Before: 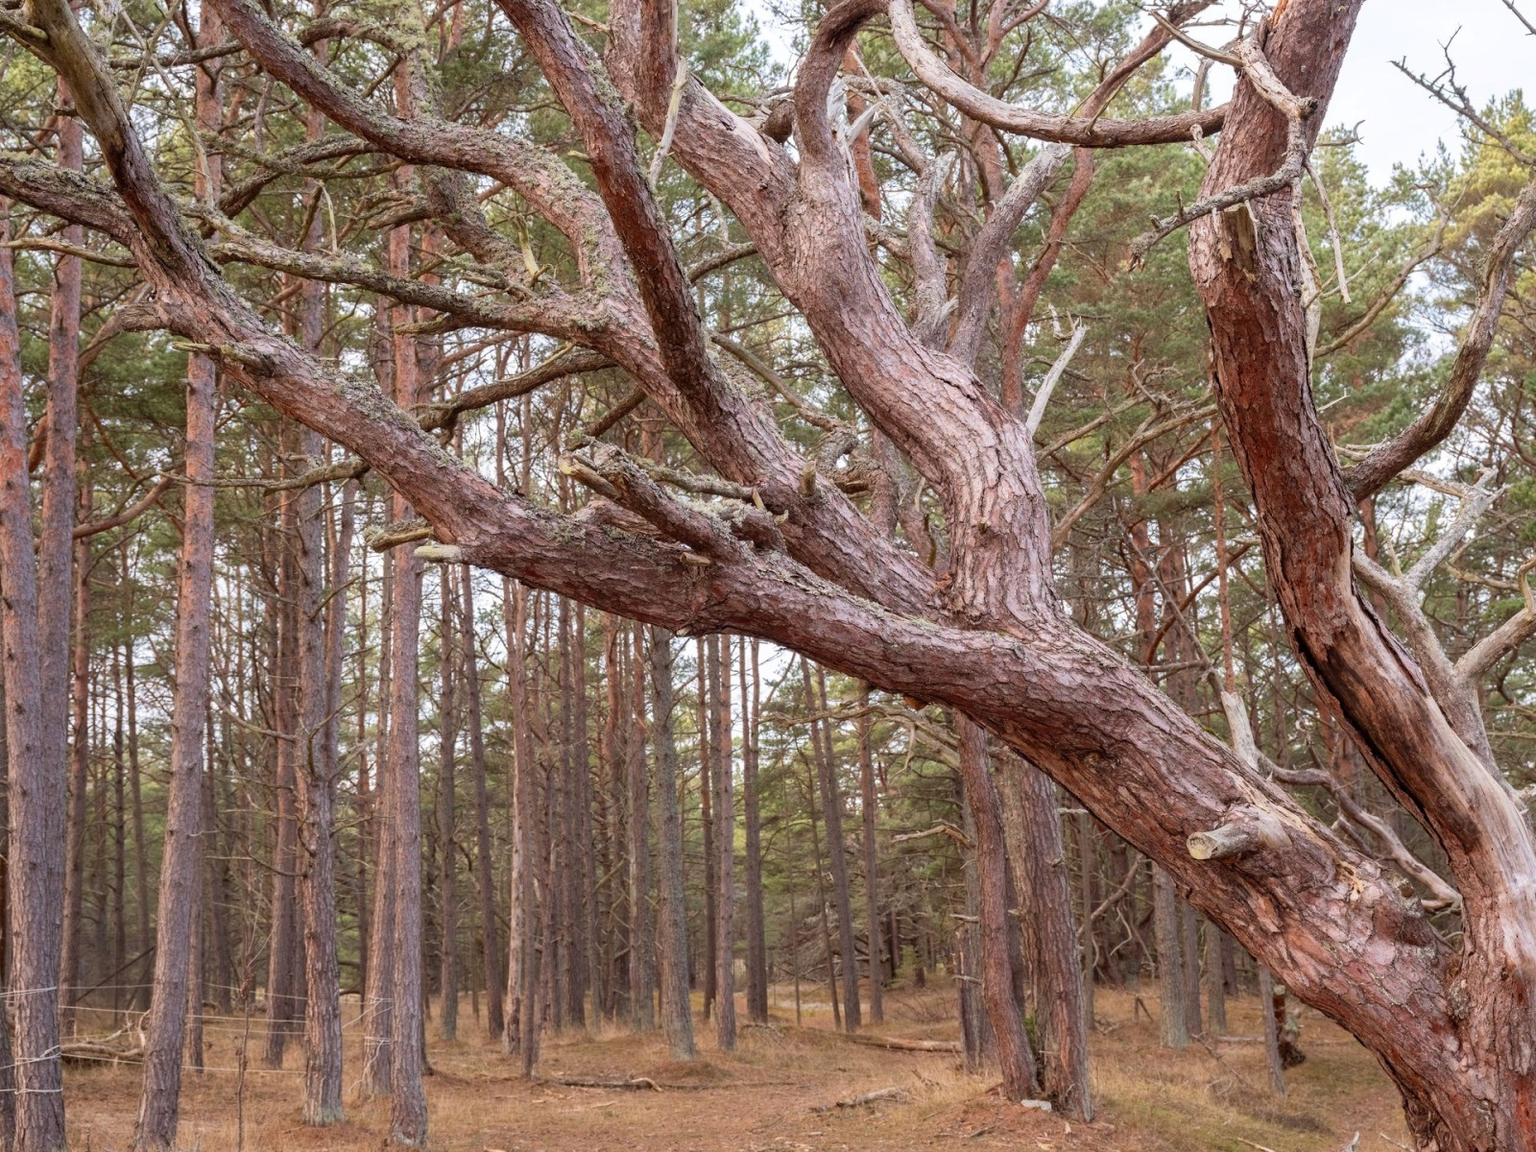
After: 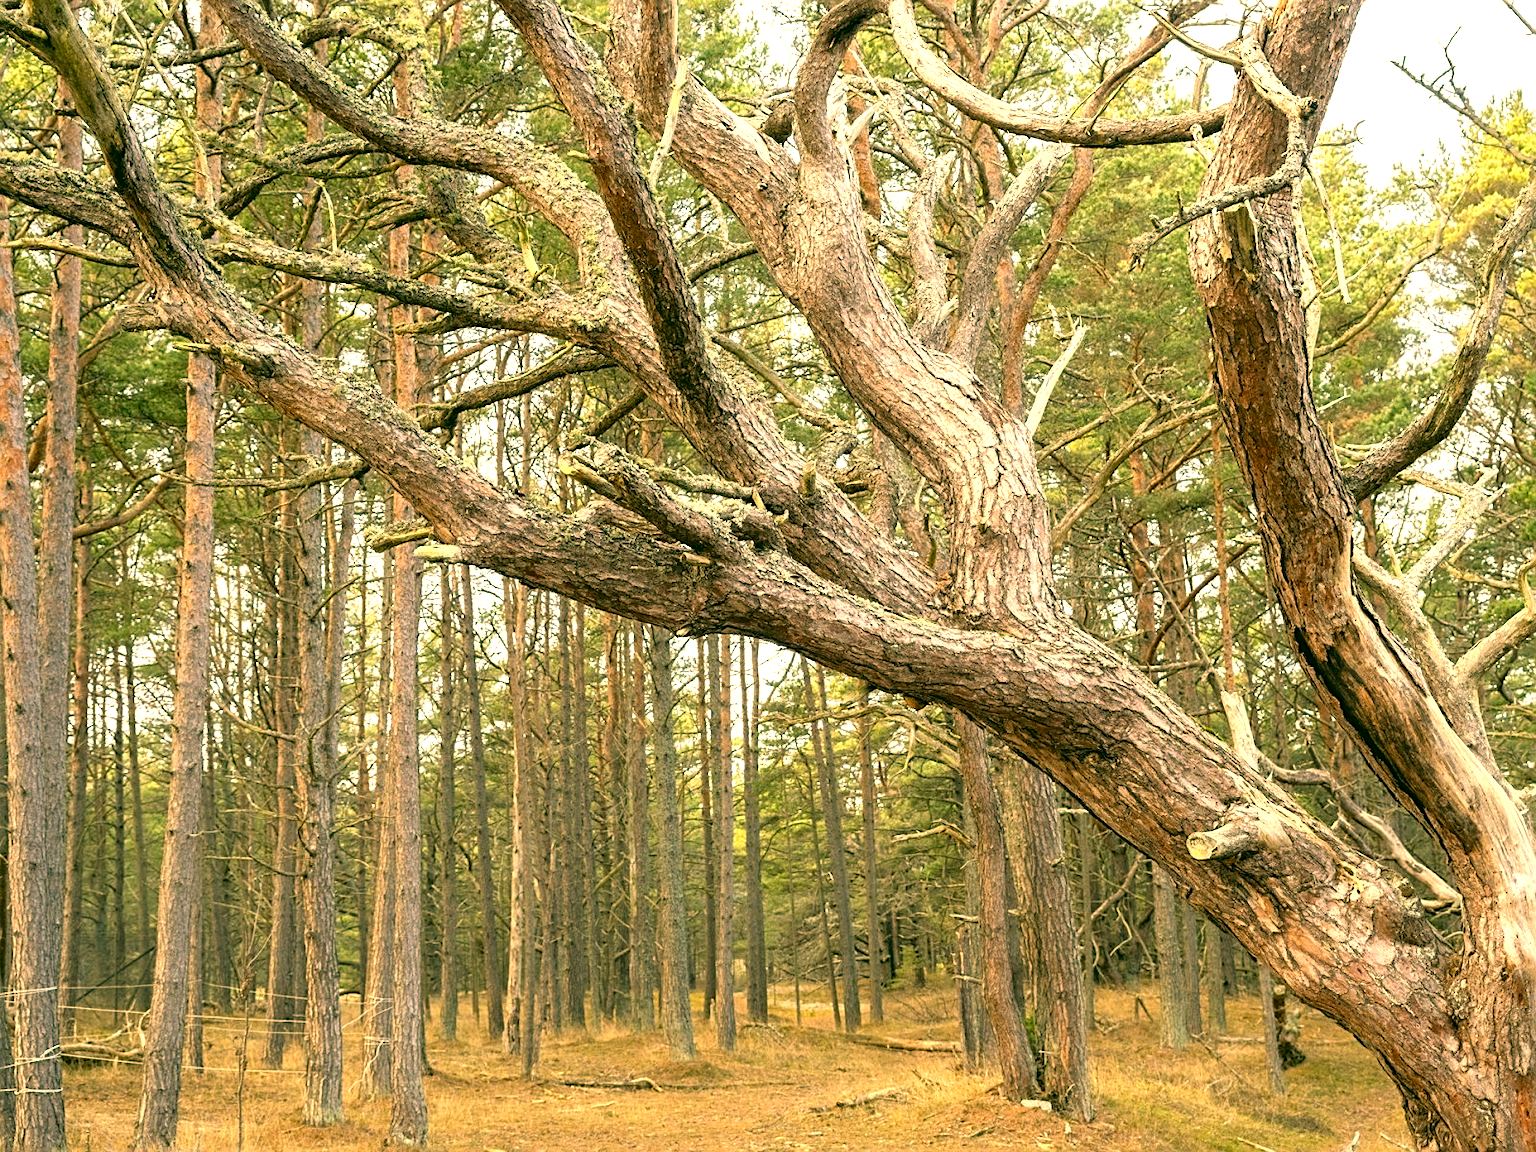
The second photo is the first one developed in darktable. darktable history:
sharpen: on, module defaults
color correction: highlights a* 5.65, highlights b* 33.4, shadows a* -26.14, shadows b* 3.76
tone equalizer: -8 EV -0.785 EV, -7 EV -0.695 EV, -6 EV -0.584 EV, -5 EV -0.393 EV, -3 EV 0.404 EV, -2 EV 0.6 EV, -1 EV 0.674 EV, +0 EV 0.737 EV
exposure: exposure 0.26 EV, compensate exposure bias true, compensate highlight preservation false
